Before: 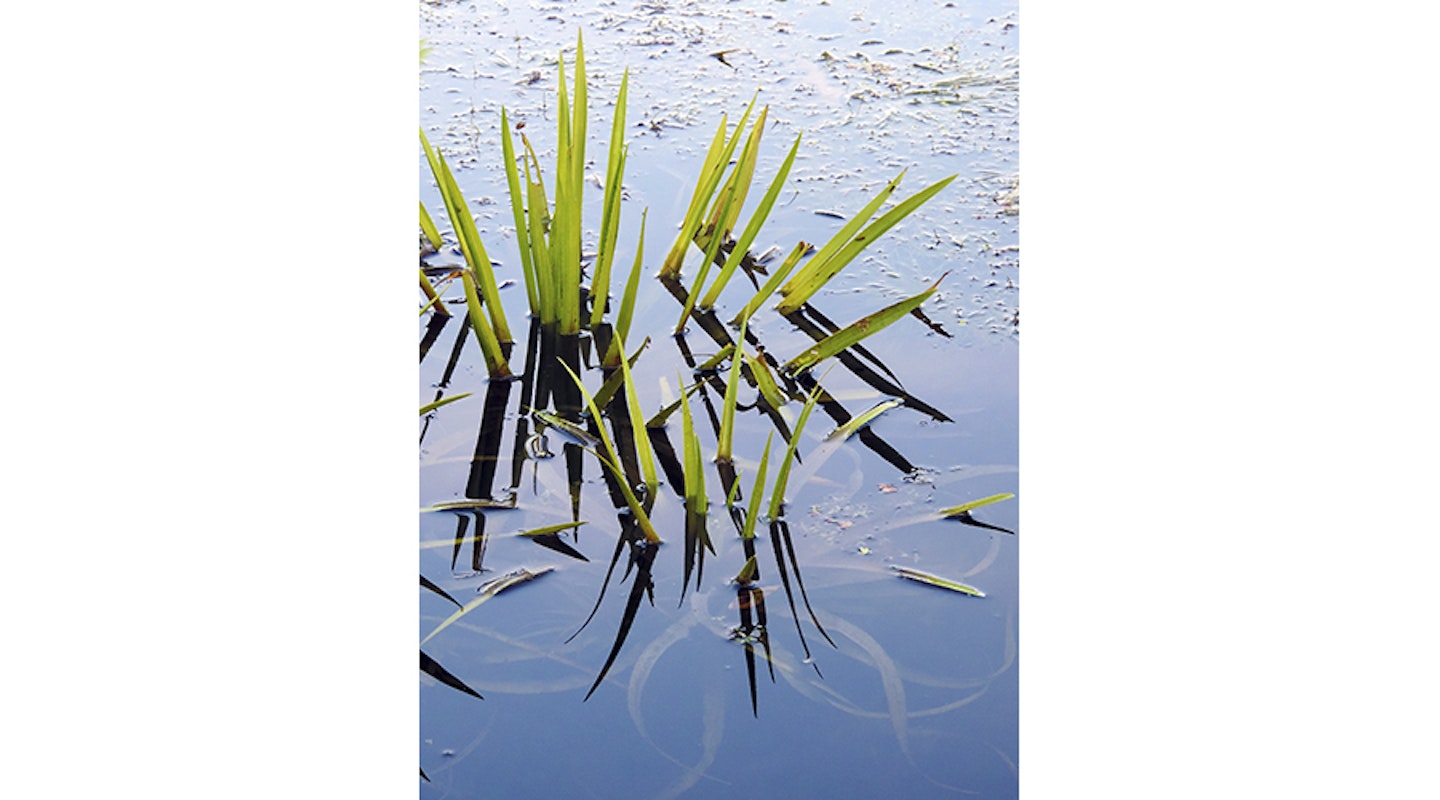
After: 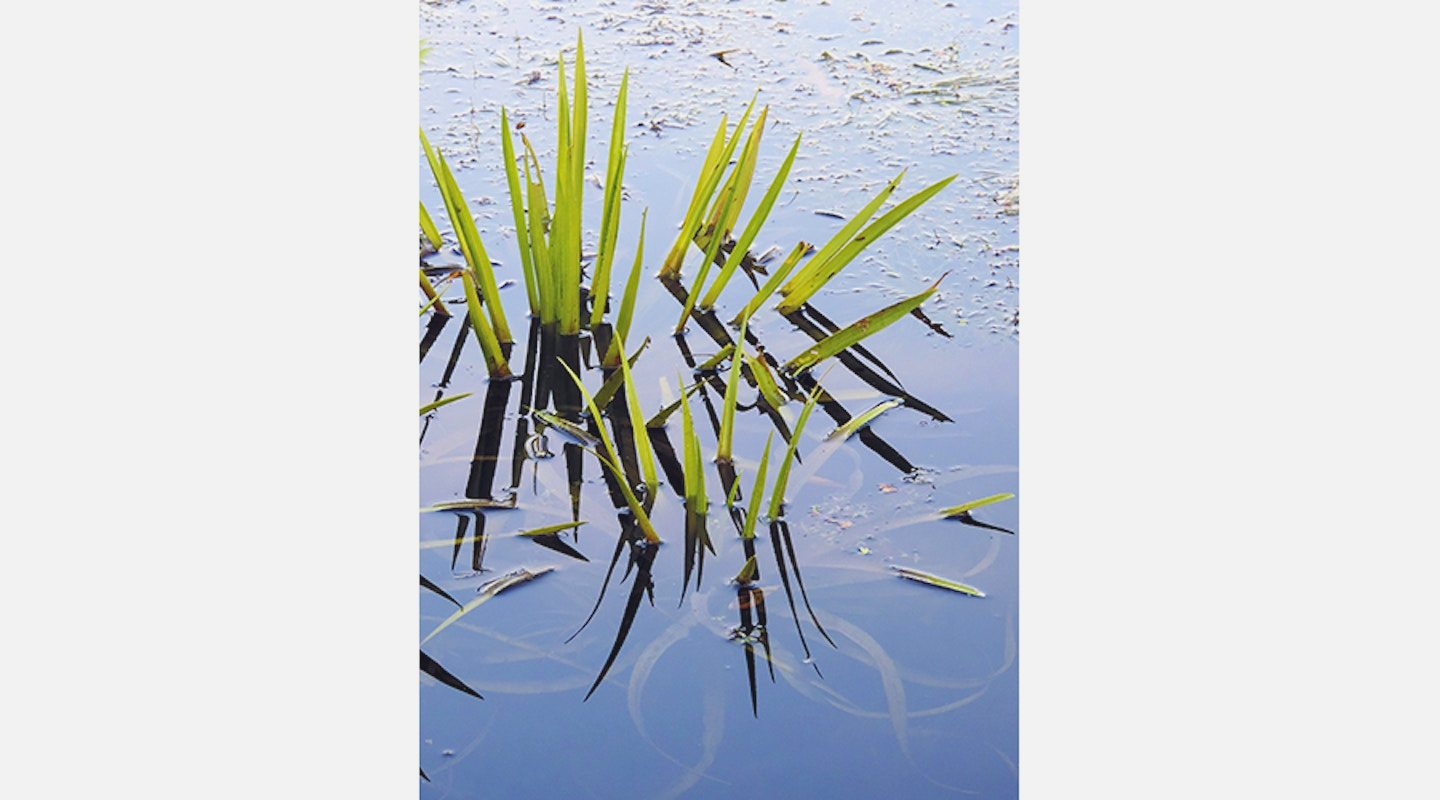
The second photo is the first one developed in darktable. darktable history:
contrast brightness saturation: contrast -0.097, brightness 0.054, saturation 0.078
